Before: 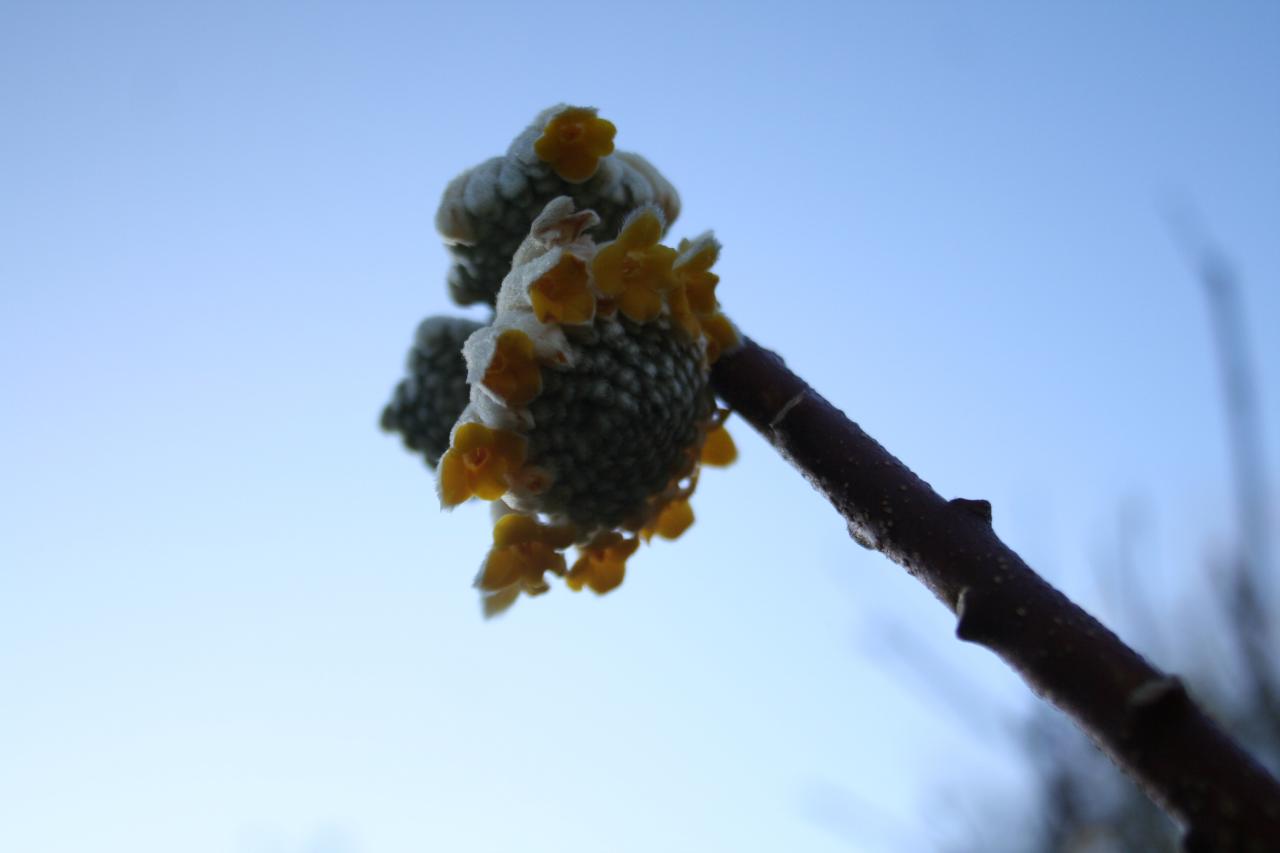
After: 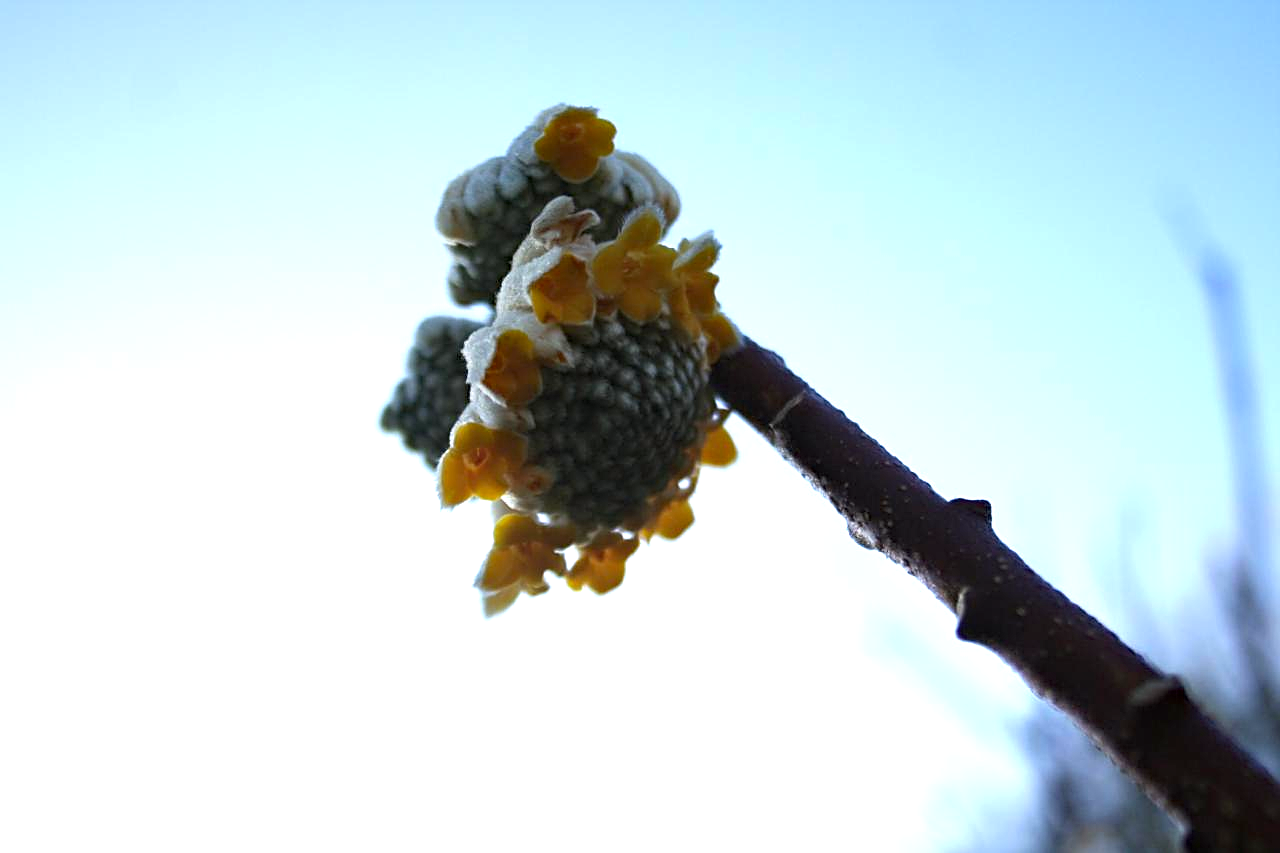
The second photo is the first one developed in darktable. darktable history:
haze removal: compatibility mode true, adaptive false
sharpen: on, module defaults
exposure: exposure 0.999 EV, compensate highlight preservation false
